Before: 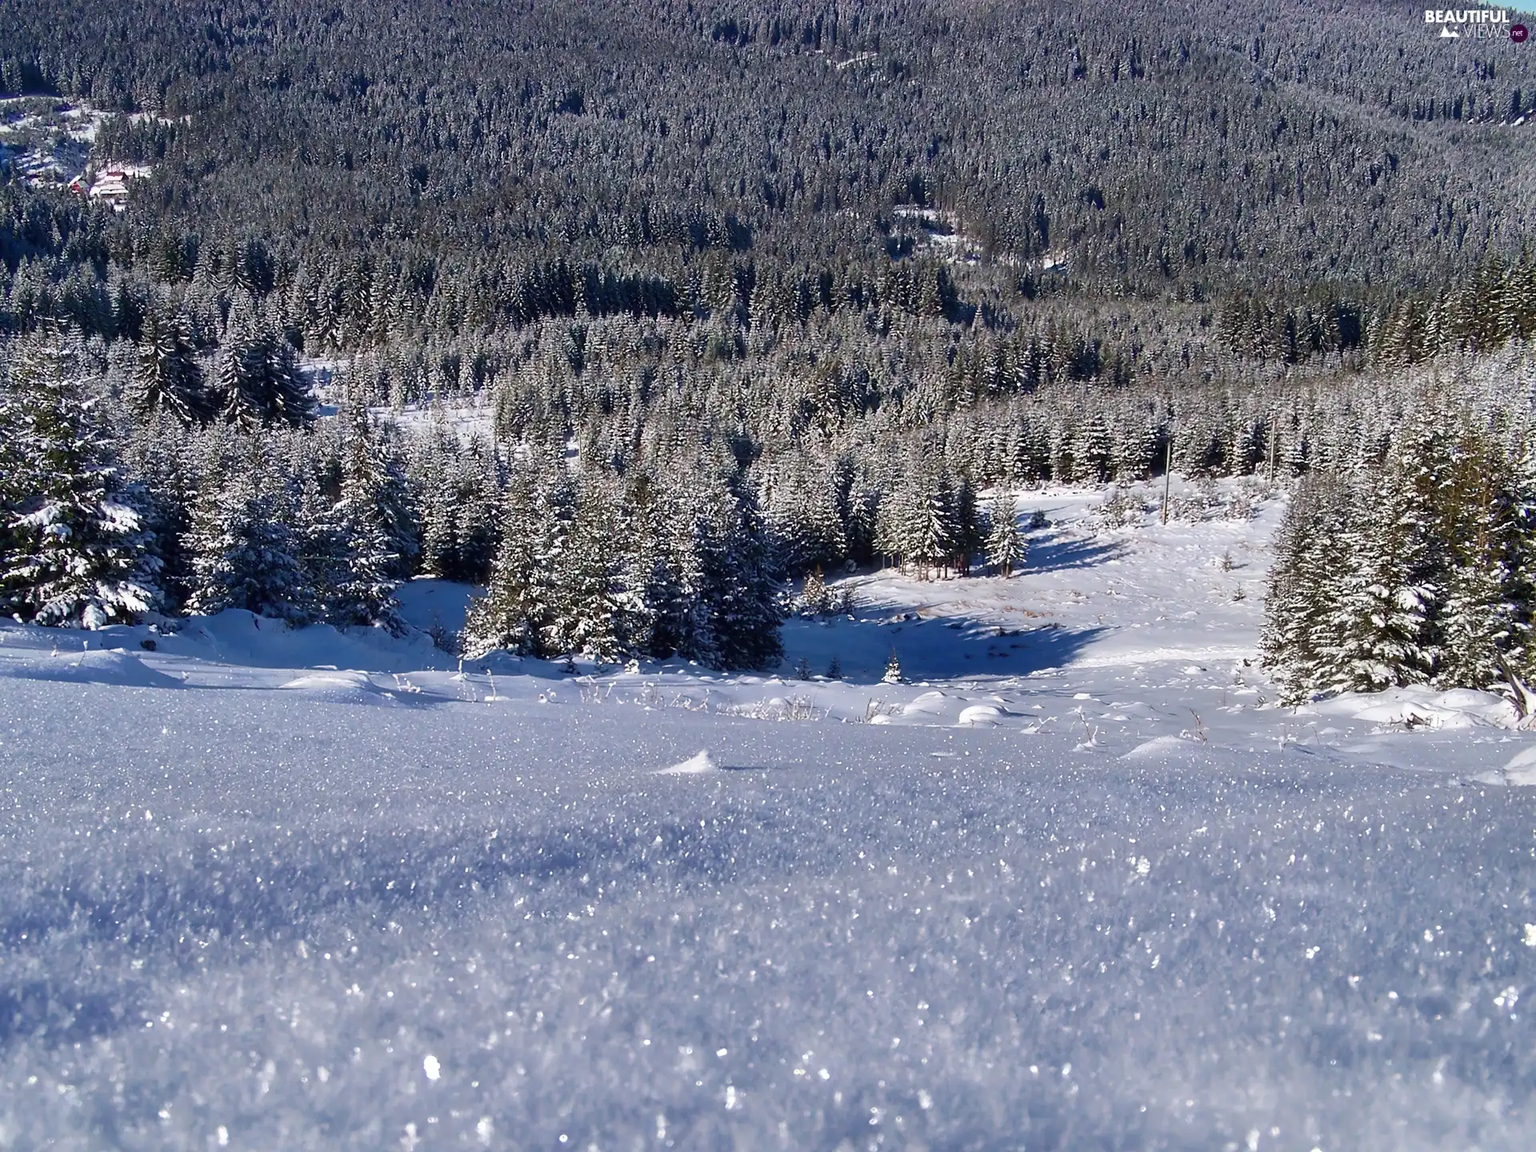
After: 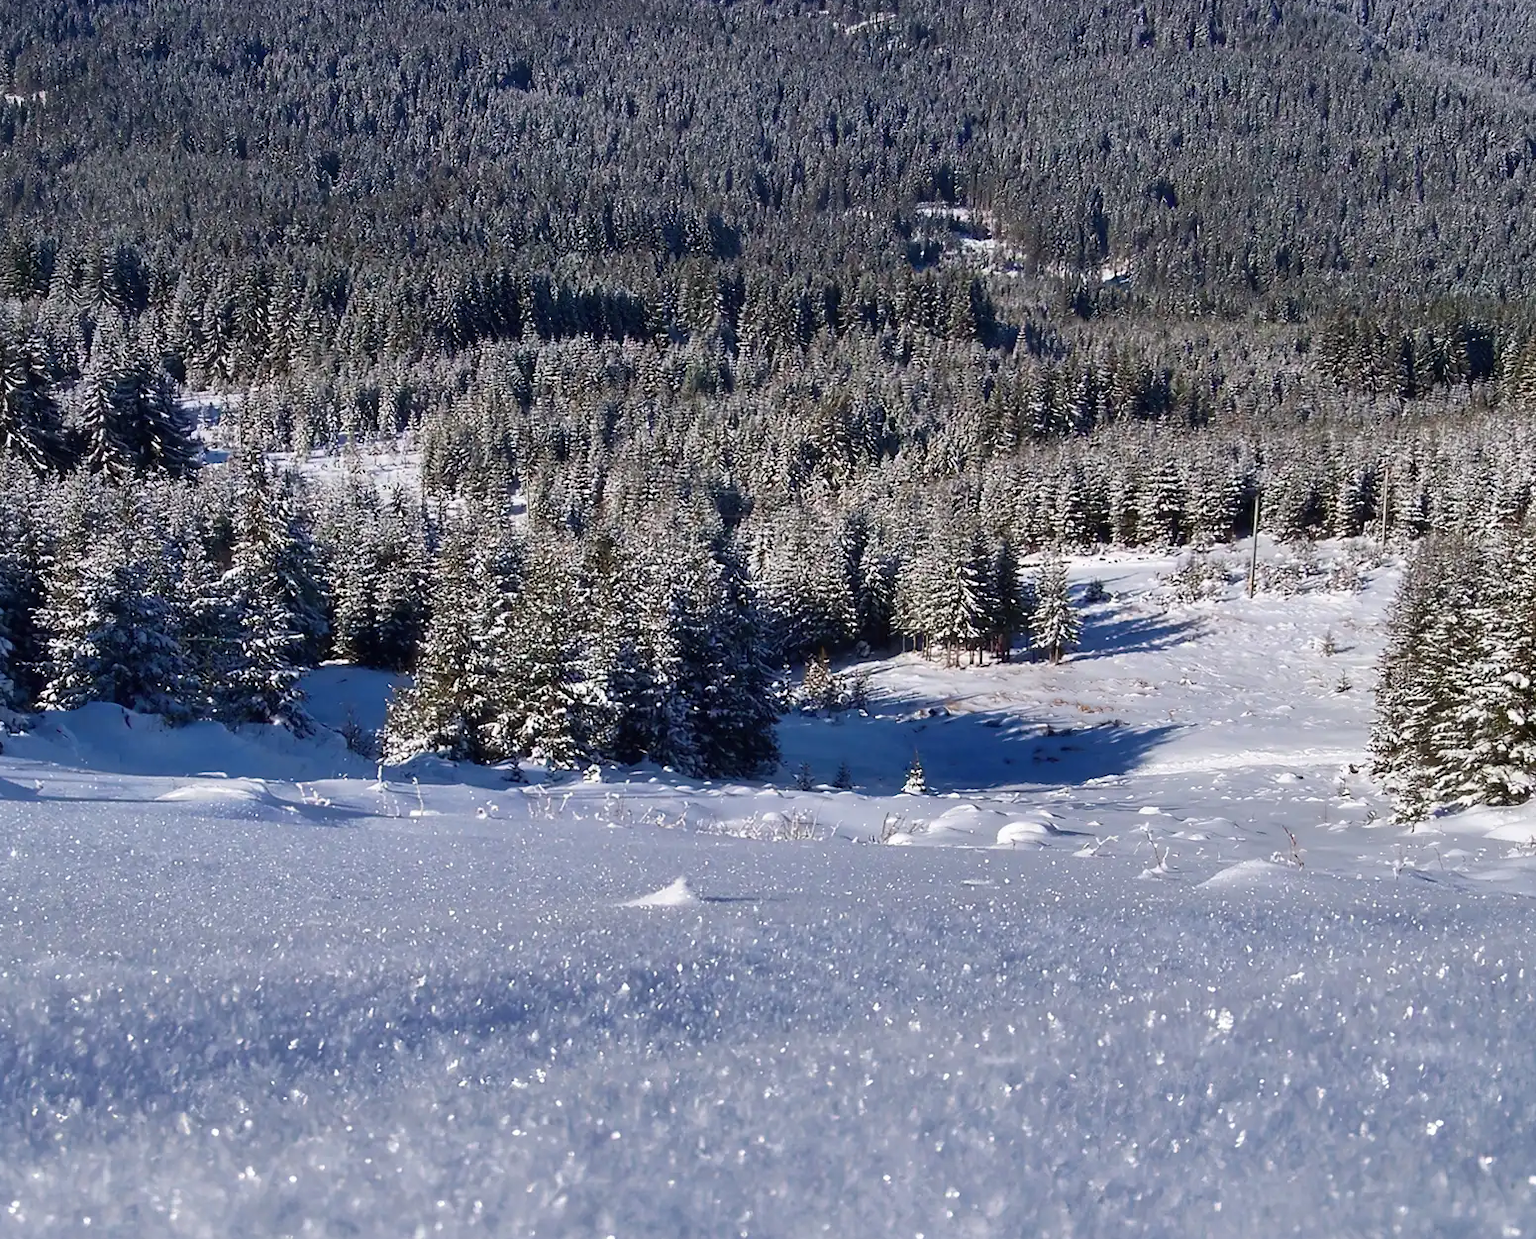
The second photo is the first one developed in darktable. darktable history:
crop: left 10.02%, top 3.656%, right 9.191%, bottom 9.344%
